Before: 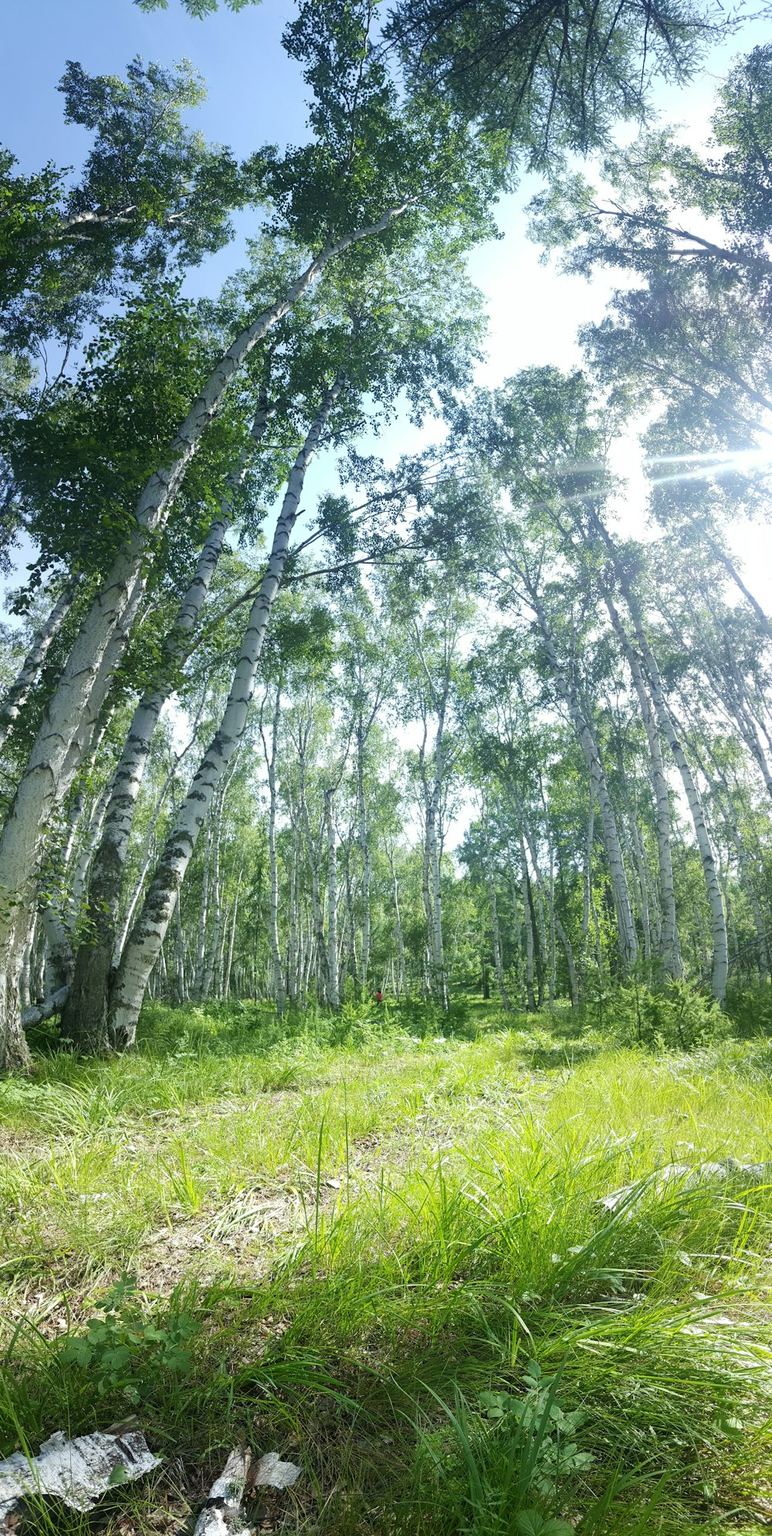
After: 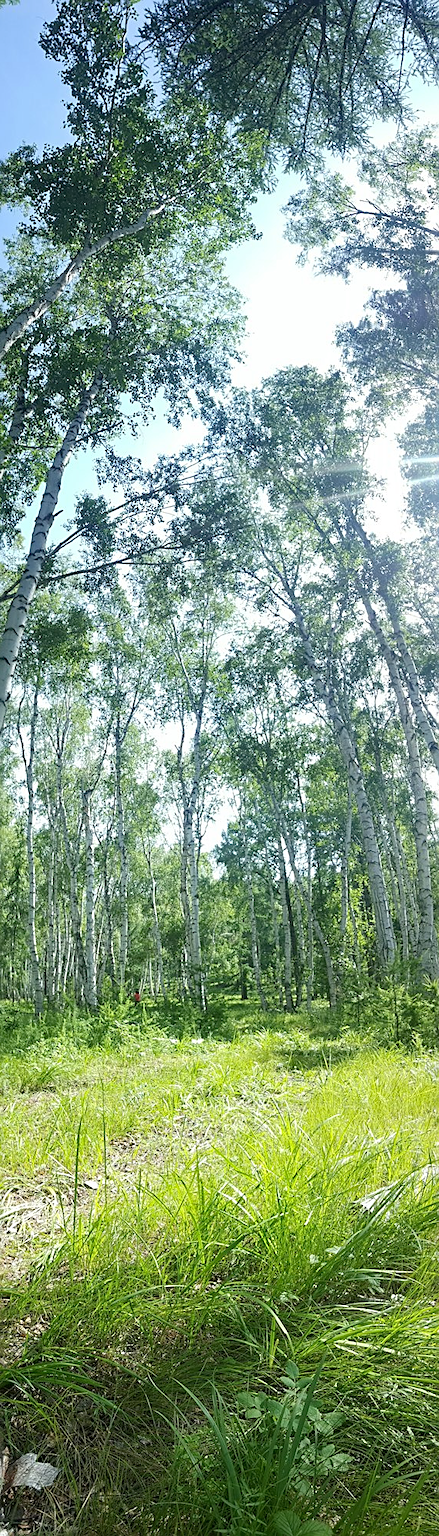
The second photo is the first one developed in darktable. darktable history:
crop: left 31.44%, top 0.005%, right 11.617%
sharpen: on, module defaults
haze removal: compatibility mode true, adaptive false
